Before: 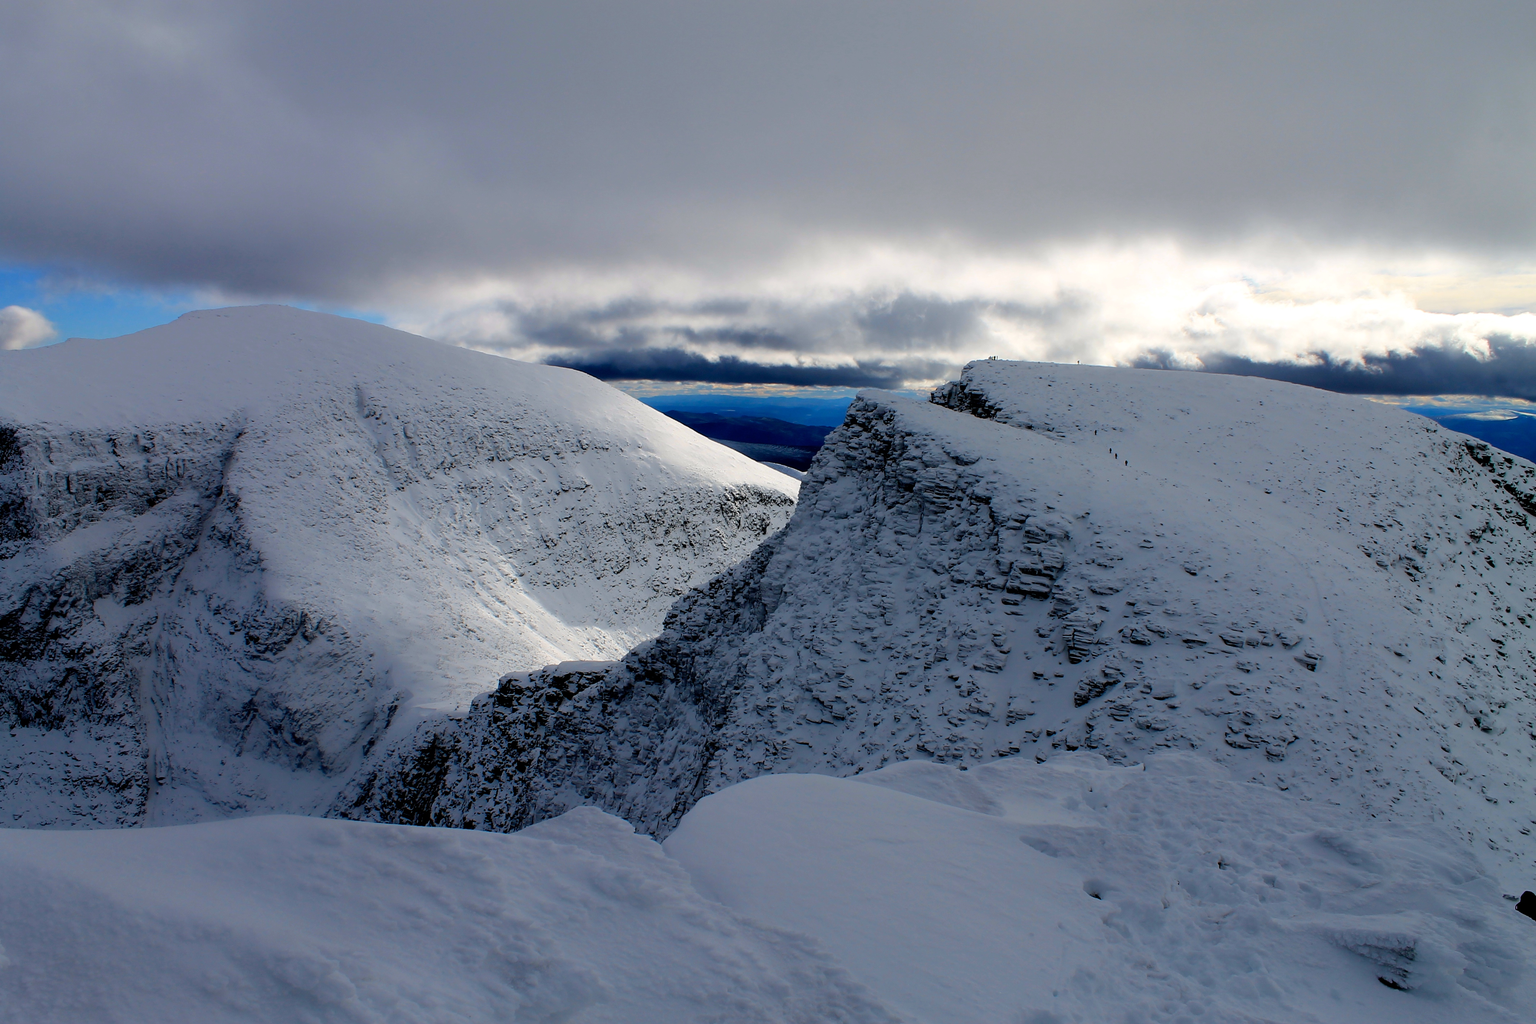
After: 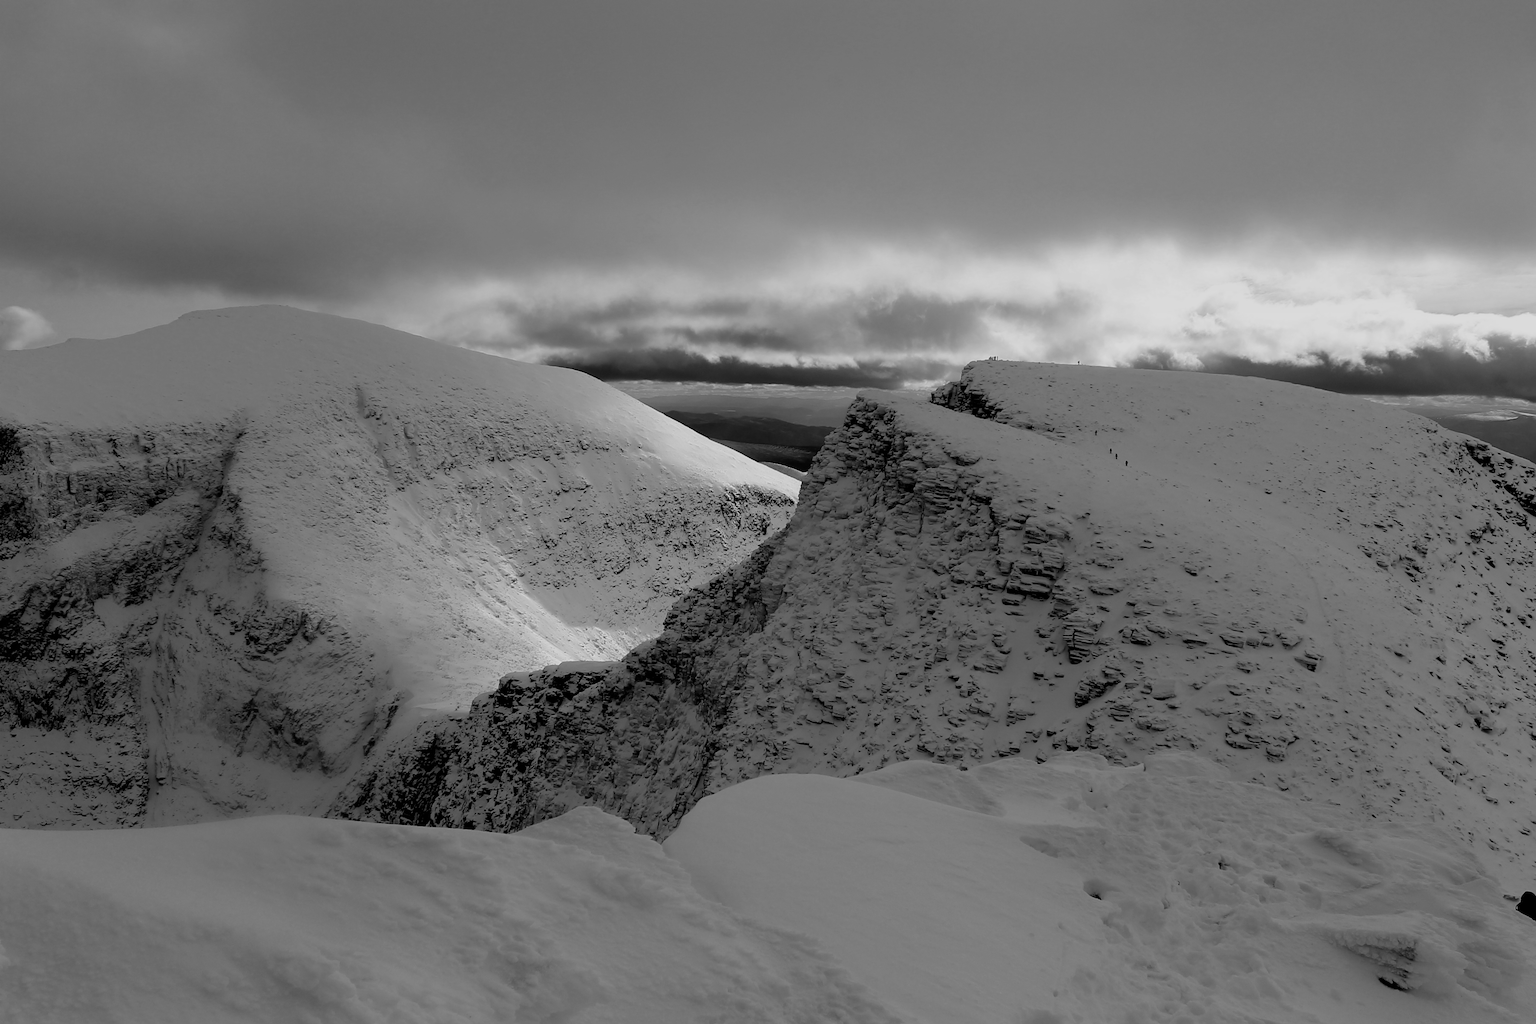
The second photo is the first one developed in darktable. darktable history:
graduated density: on, module defaults
color calibration: output gray [0.31, 0.36, 0.33, 0], gray › normalize channels true, illuminant same as pipeline (D50), adaptation XYZ, x 0.346, y 0.359, gamut compression 0
